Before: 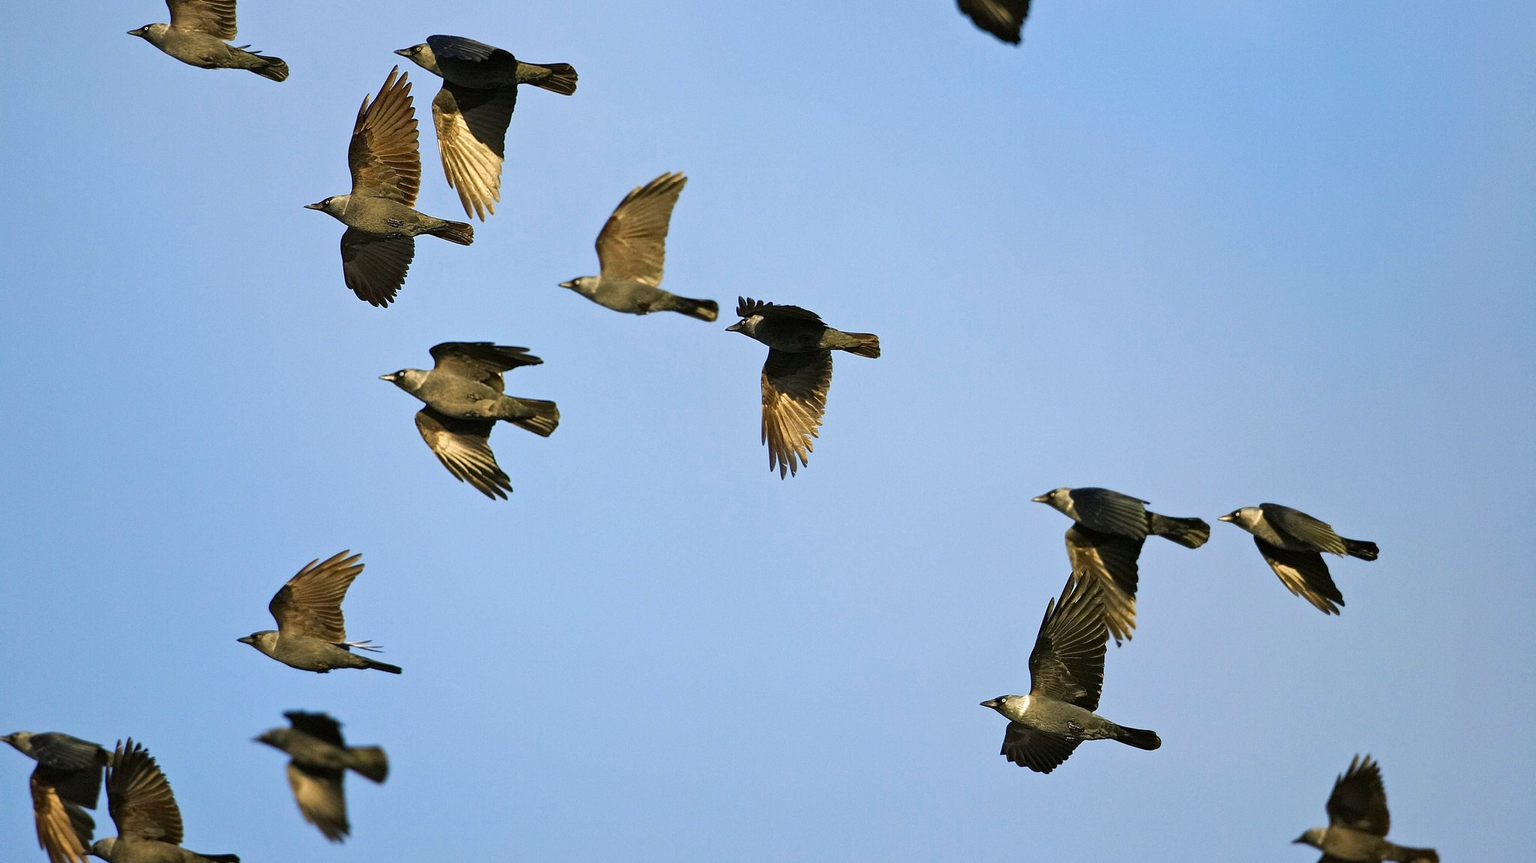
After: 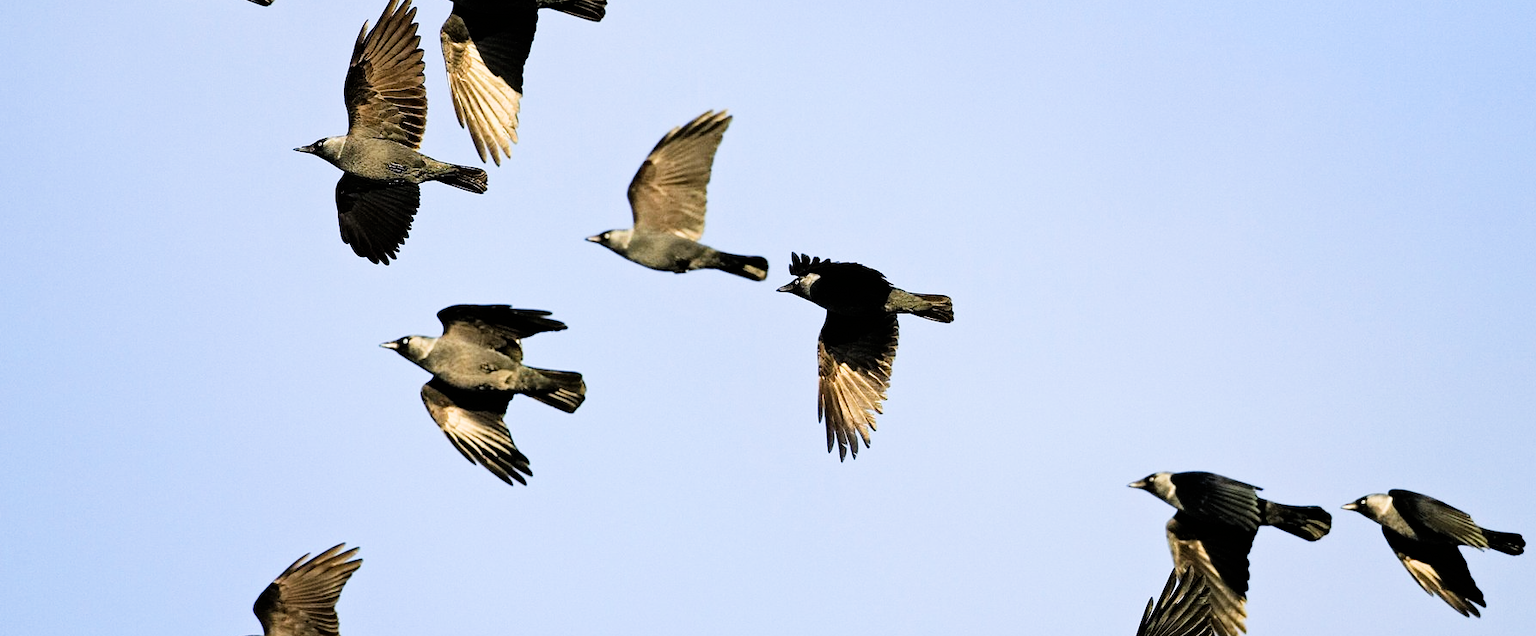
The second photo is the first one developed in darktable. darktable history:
crop: left 3.129%, top 8.877%, right 9.615%, bottom 26.665%
filmic rgb: black relative exposure -5.03 EV, white relative exposure 3.49 EV, threshold 2.98 EV, structure ↔ texture 99.53%, hardness 3.18, contrast 1.517, highlights saturation mix -48.87%, enable highlight reconstruction true
exposure: exposure 0.557 EV, compensate exposure bias true, compensate highlight preservation false
color calibration: illuminant as shot in camera, x 0.358, y 0.373, temperature 4628.91 K
